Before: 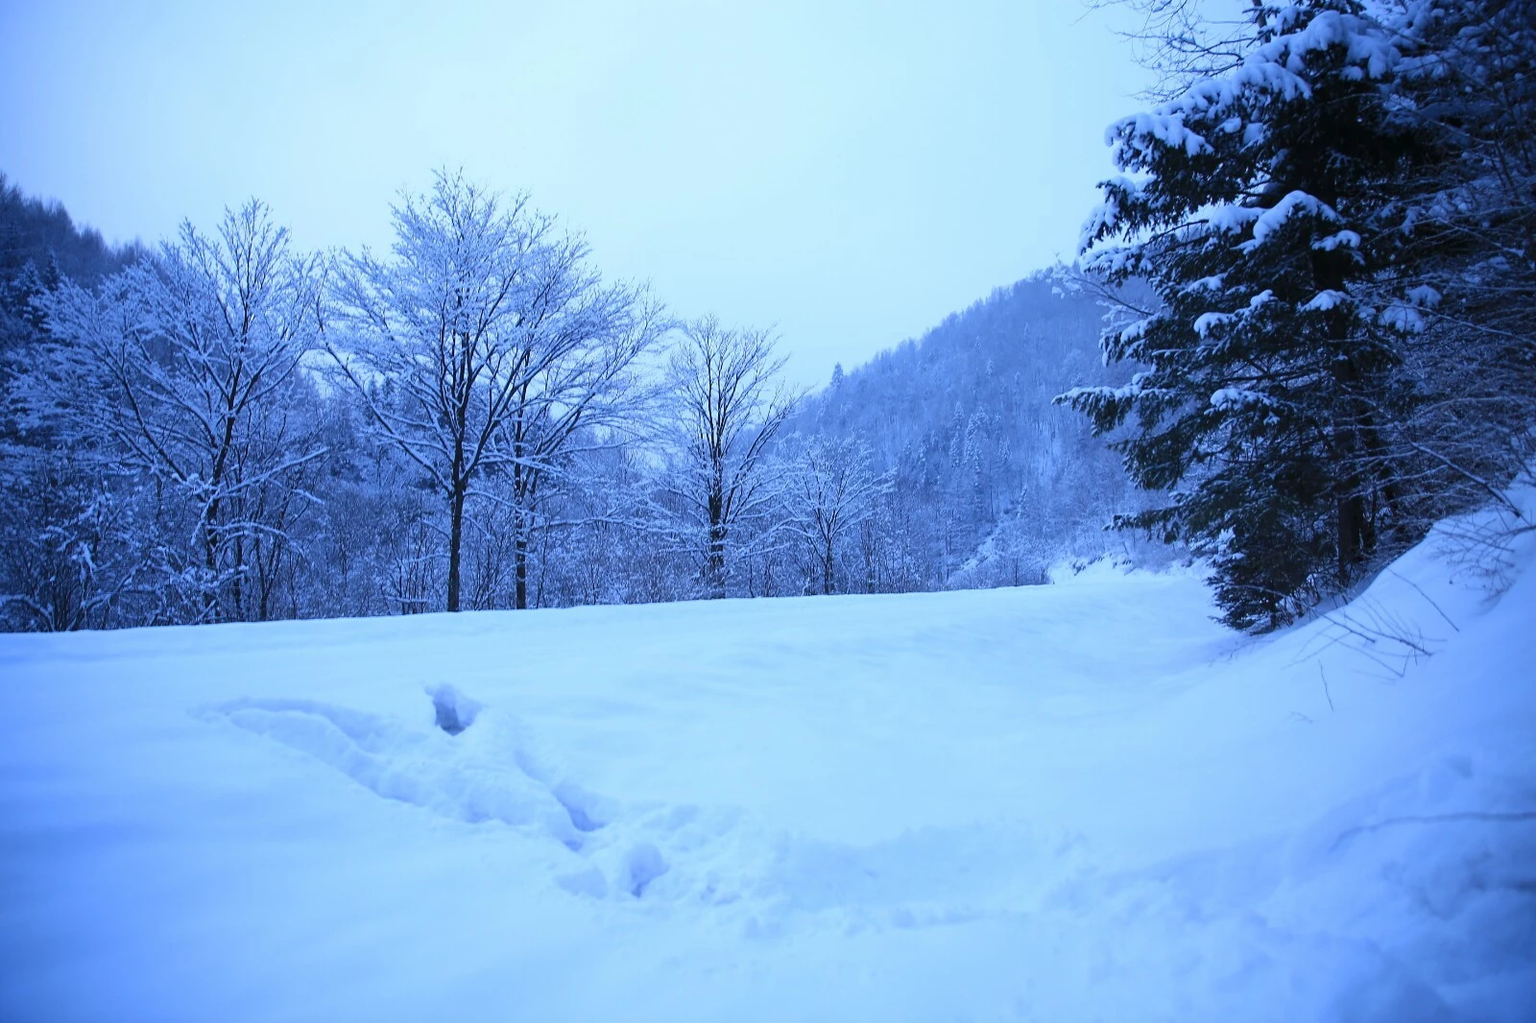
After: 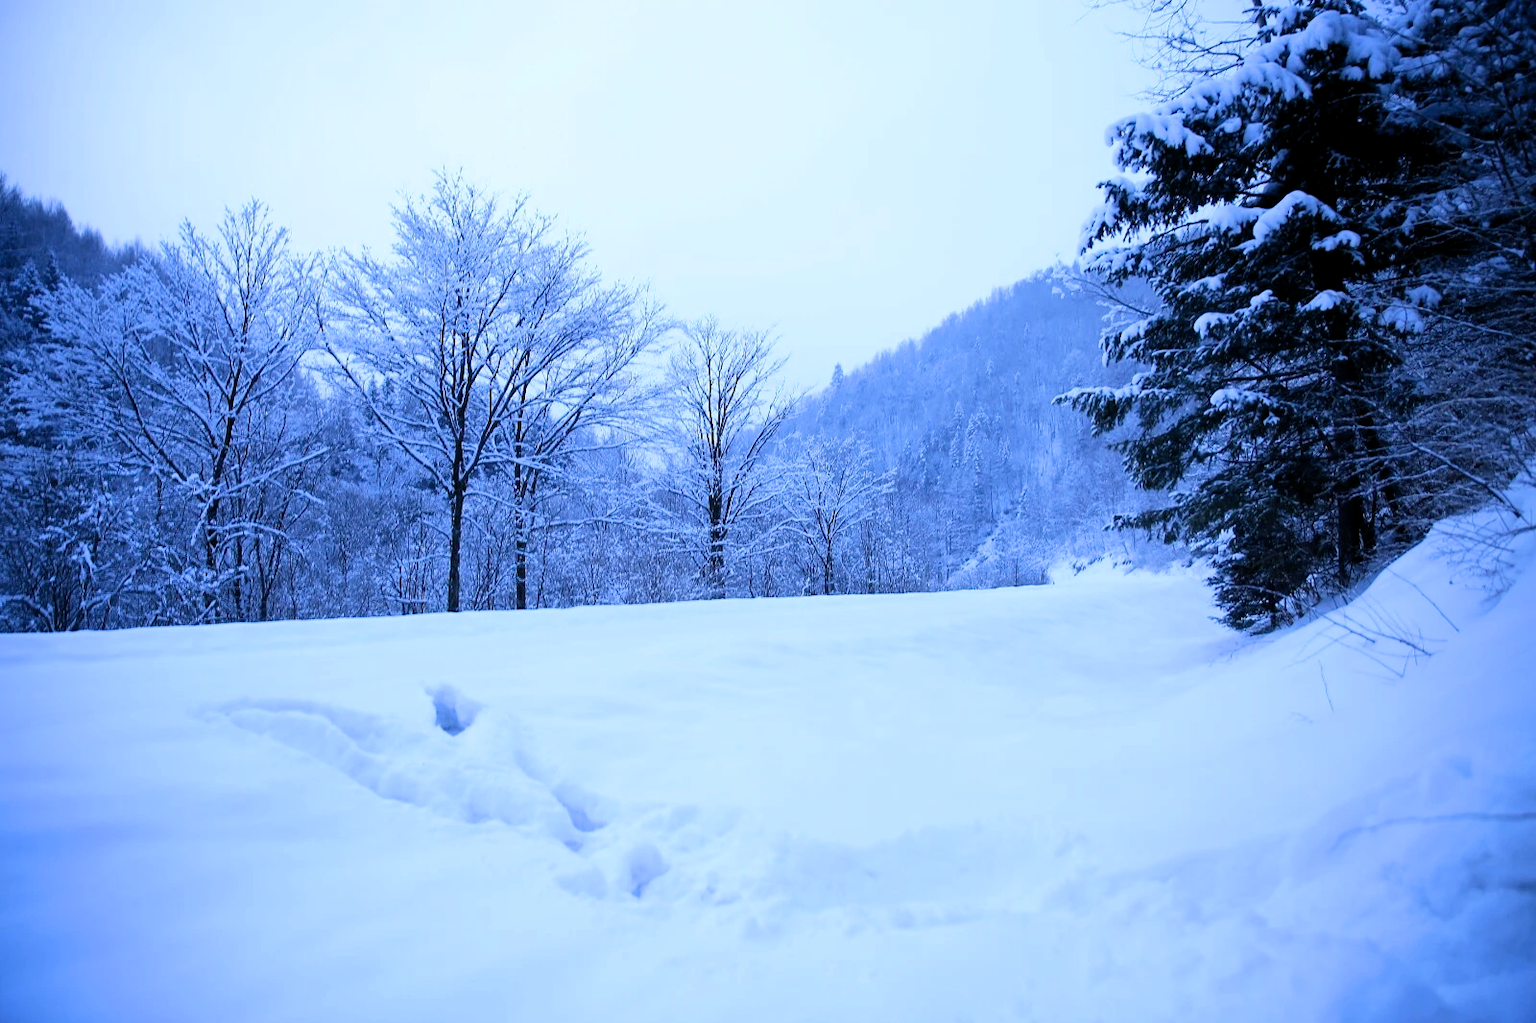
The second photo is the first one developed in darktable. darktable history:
filmic rgb: black relative exposure -12.02 EV, white relative exposure 2.81 EV, threshold 5.98 EV, target black luminance 0%, hardness 8.07, latitude 70.93%, contrast 1.137, highlights saturation mix 10.78%, shadows ↔ highlights balance -0.386%, enable highlight reconstruction true
exposure: black level correction 0.004, exposure 0.416 EV, compensate exposure bias true, compensate highlight preservation false
